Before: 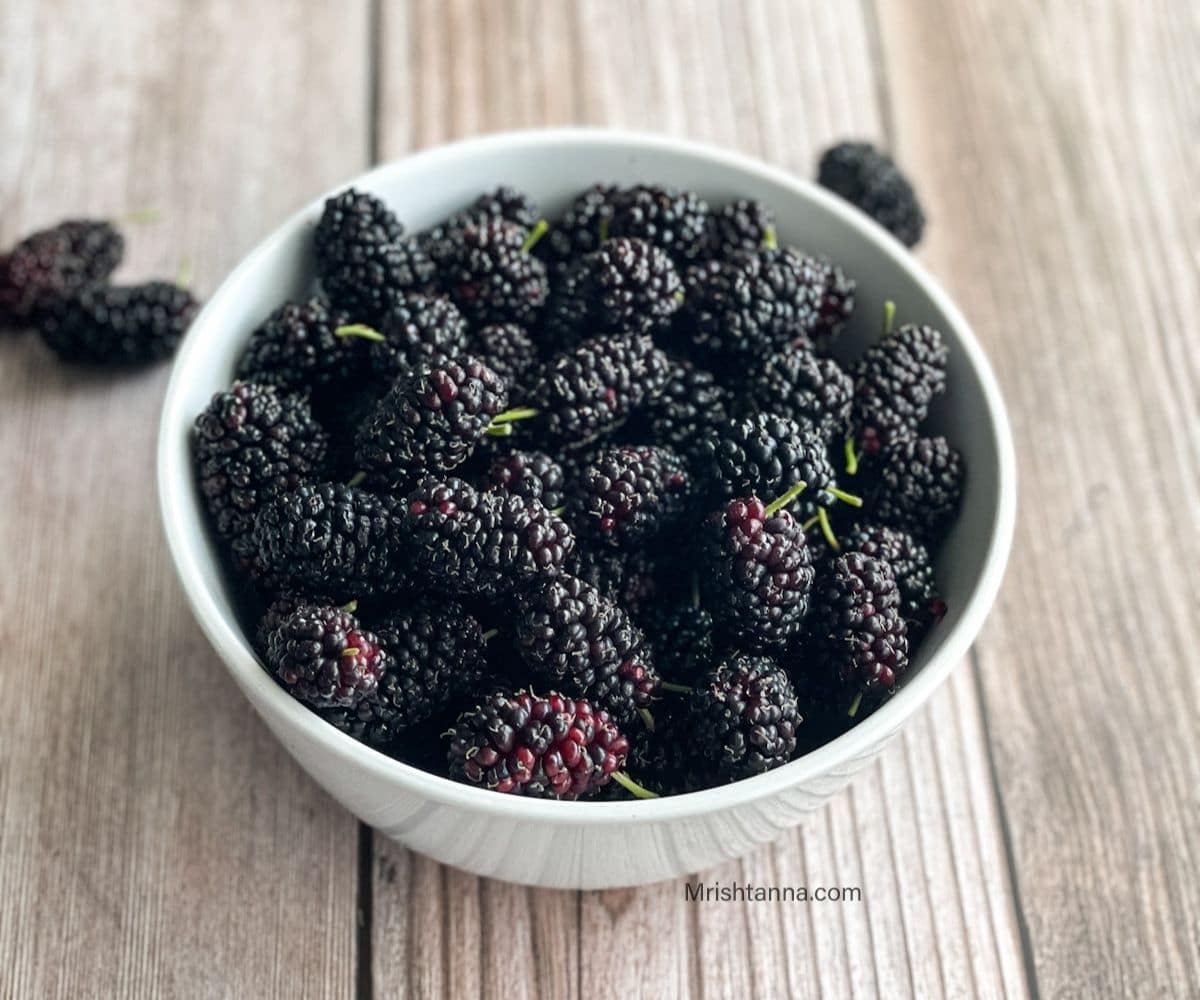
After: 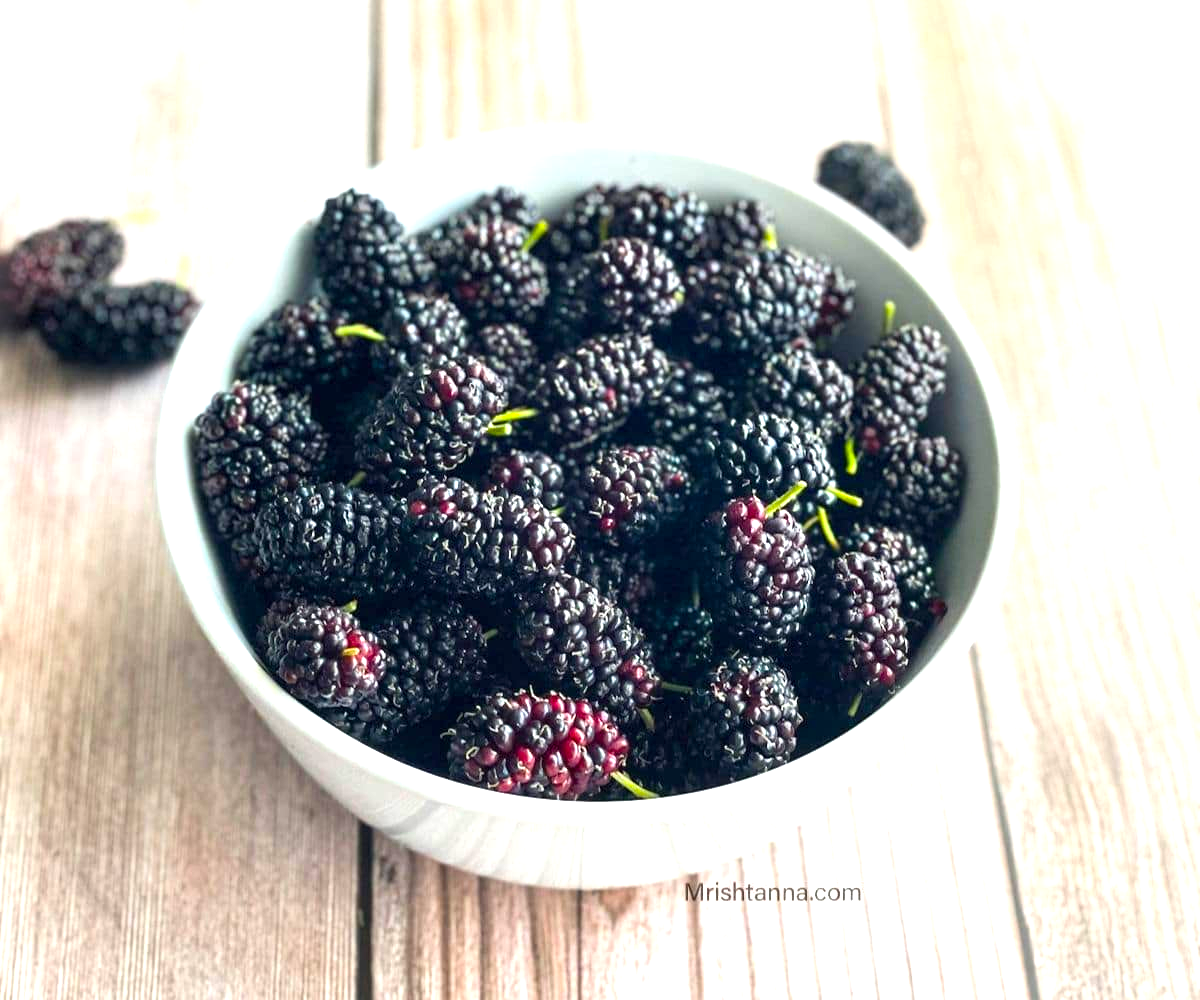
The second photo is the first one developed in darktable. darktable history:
exposure: black level correction 0, exposure 1.1 EV, compensate highlight preservation false
color balance rgb: linear chroma grading › global chroma 15%, perceptual saturation grading › global saturation 30%
vignetting: fall-off start 100%, brightness 0.3, saturation 0
